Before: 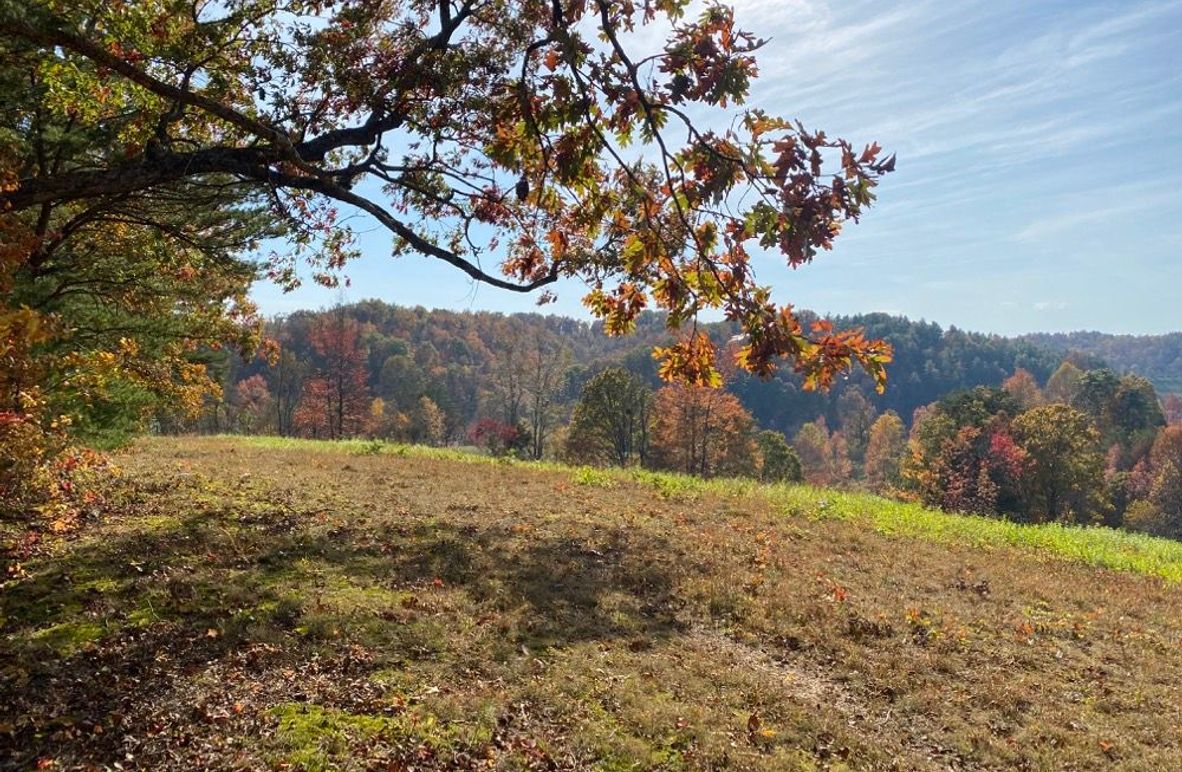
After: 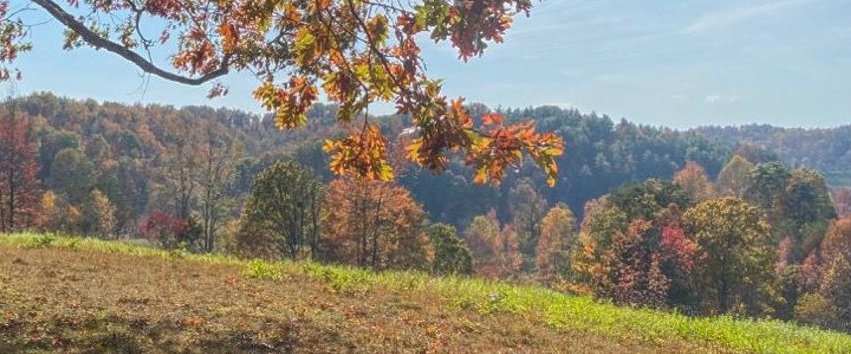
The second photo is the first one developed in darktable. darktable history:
crop and rotate: left 27.938%, top 27.046%, bottom 27.046%
local contrast: highlights 73%, shadows 15%, midtone range 0.197
